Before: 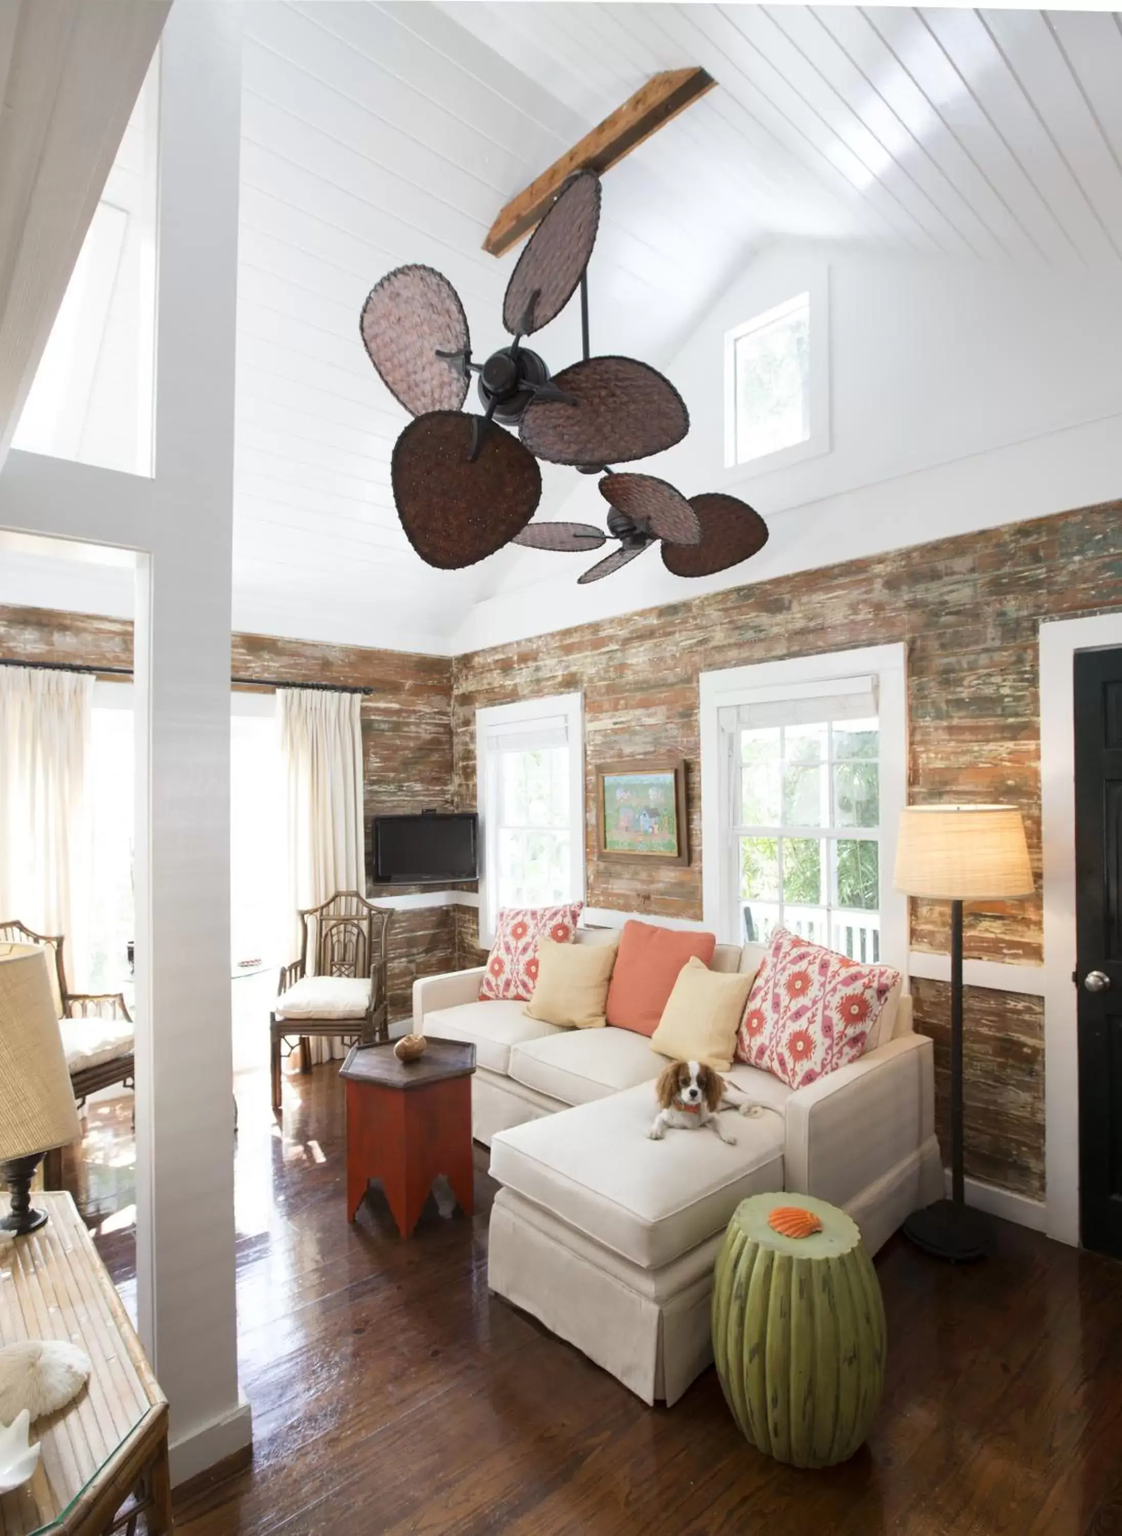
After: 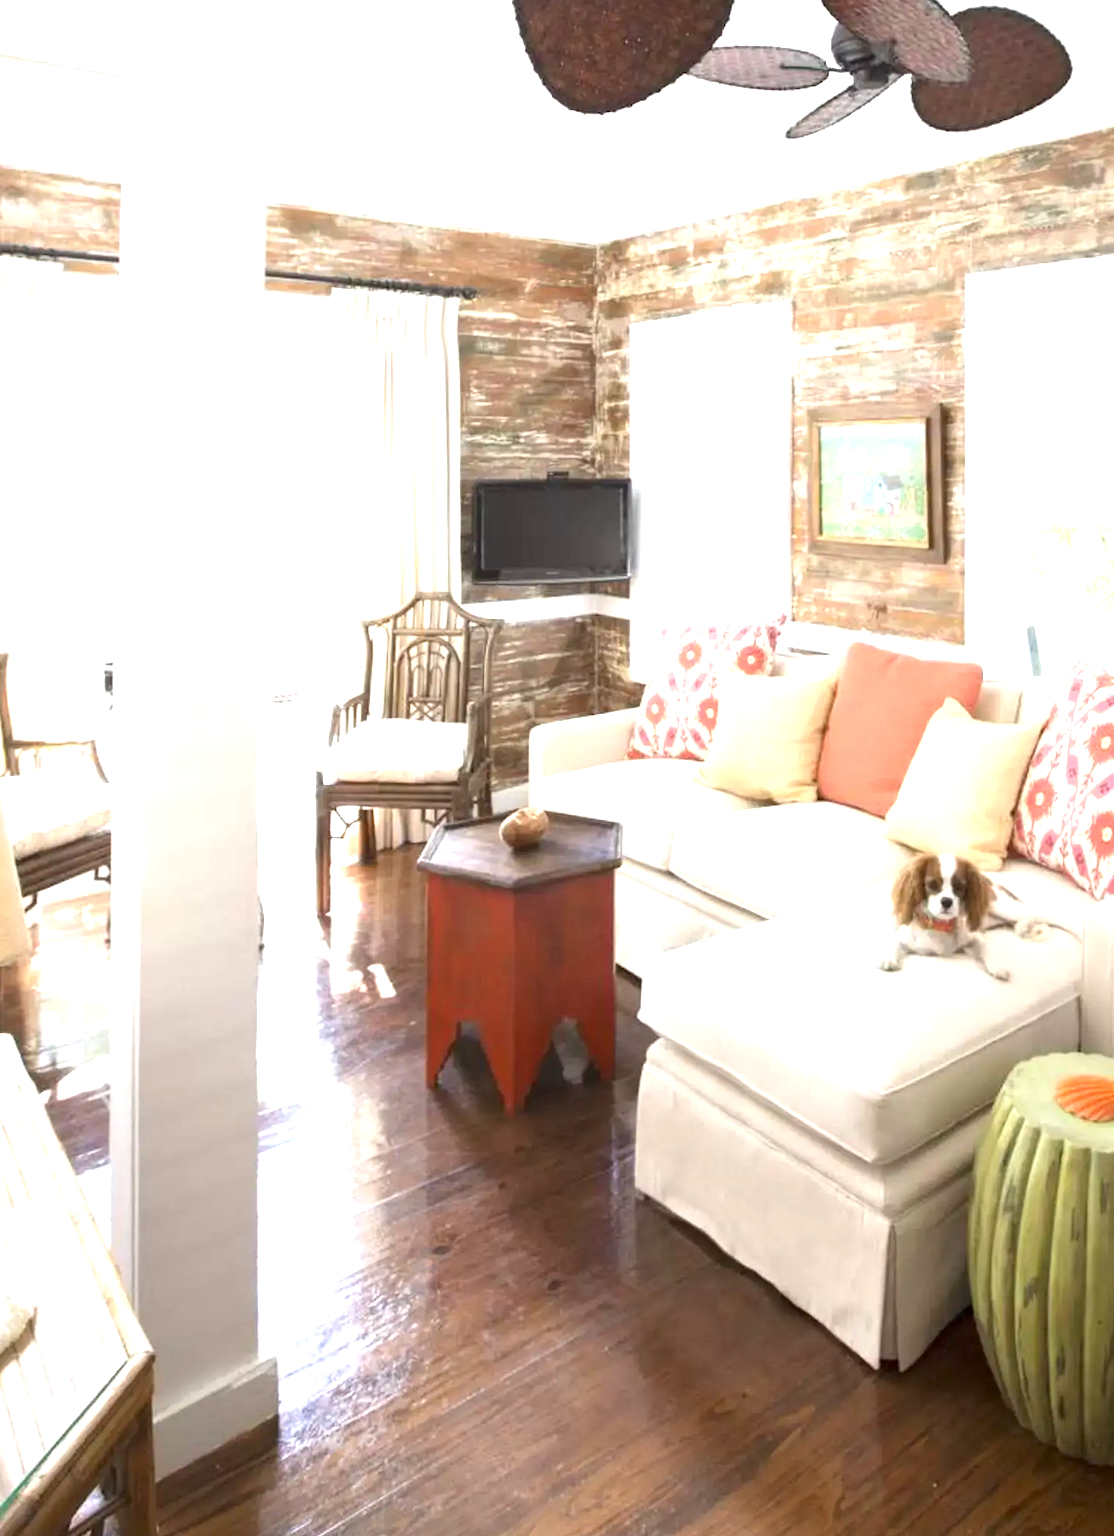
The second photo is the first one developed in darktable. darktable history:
crop and rotate: angle -0.913°, left 3.995%, top 31.637%, right 28.104%
exposure: exposure 1.144 EV, compensate exposure bias true, compensate highlight preservation false
